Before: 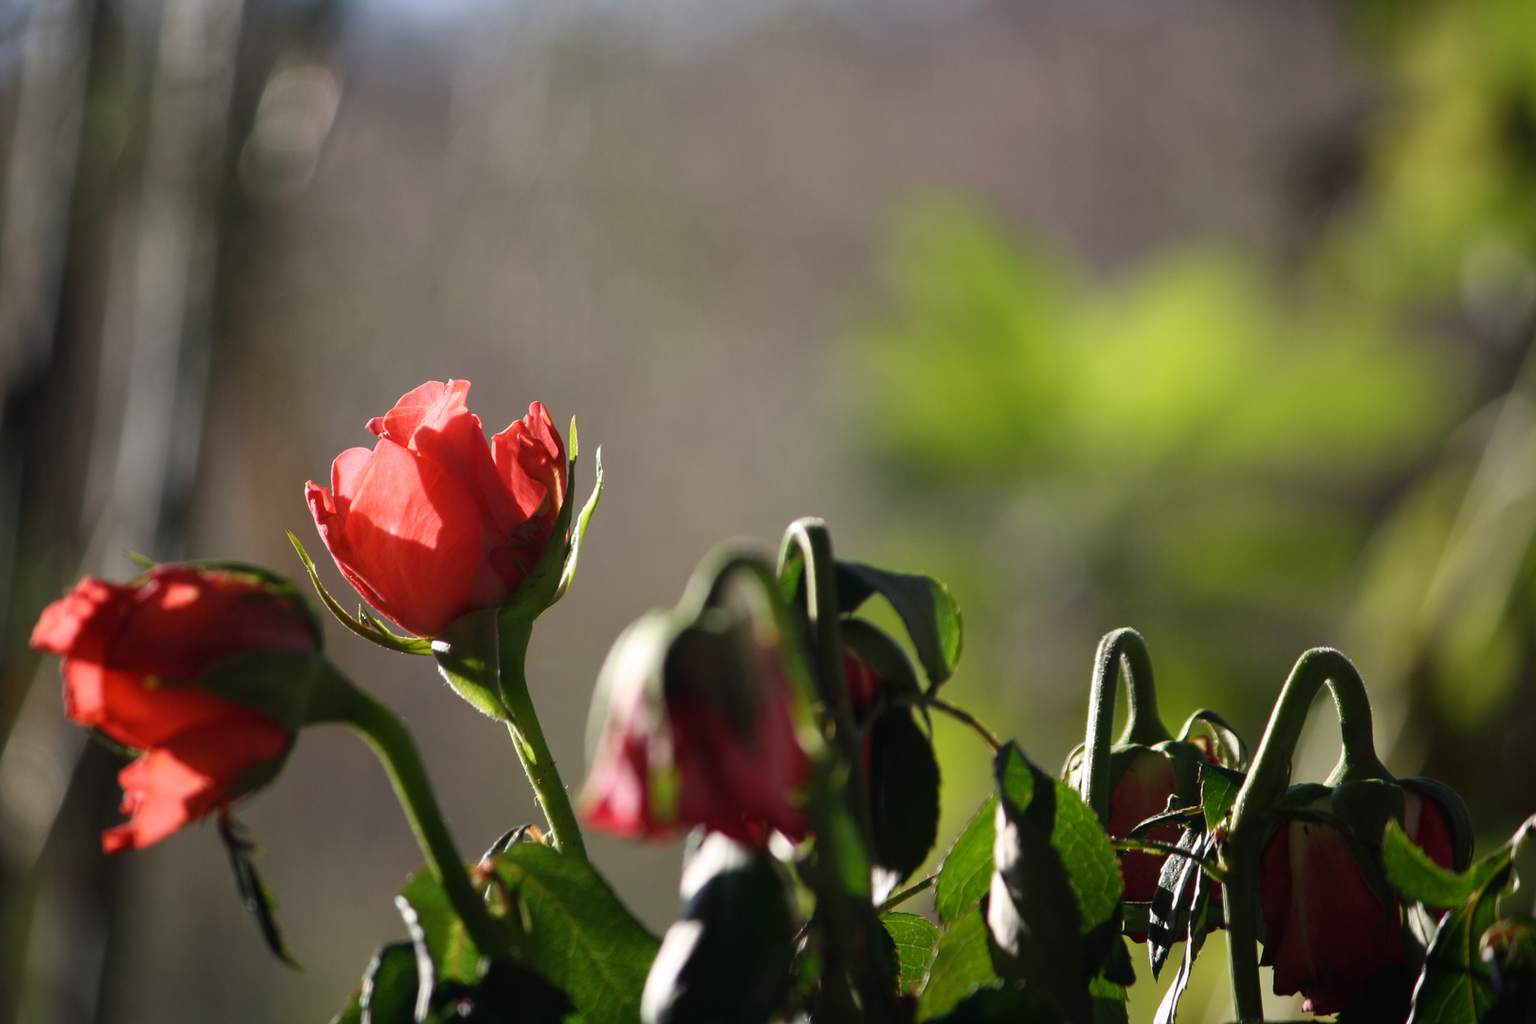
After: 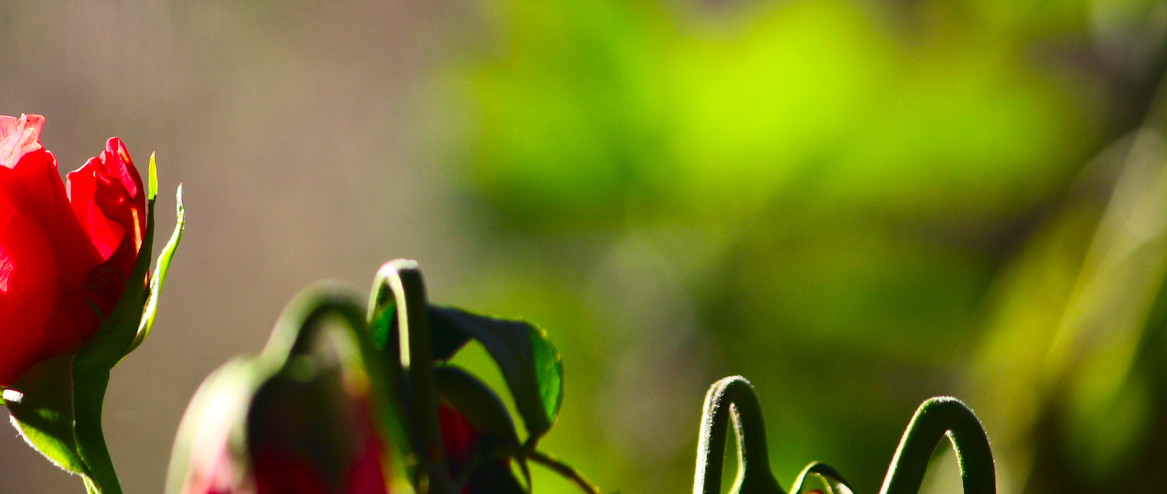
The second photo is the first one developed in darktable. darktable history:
contrast brightness saturation: contrast 0.262, brightness 0.022, saturation 0.871
crop and rotate: left 27.902%, top 26.647%, bottom 27.56%
exposure: black level correction -0.004, exposure 0.05 EV, compensate highlight preservation false
